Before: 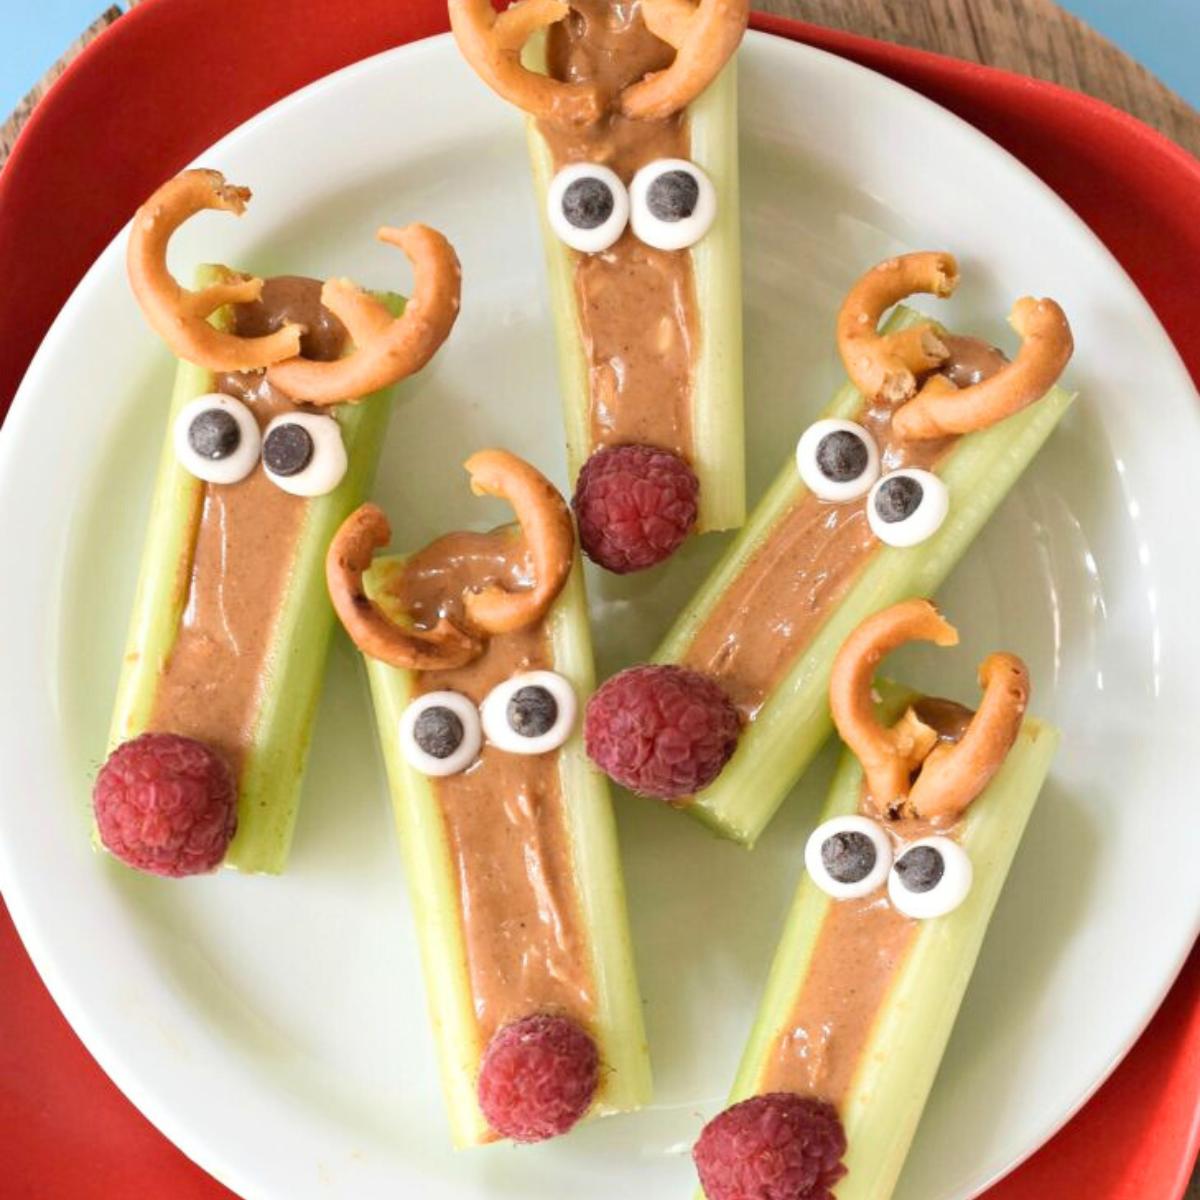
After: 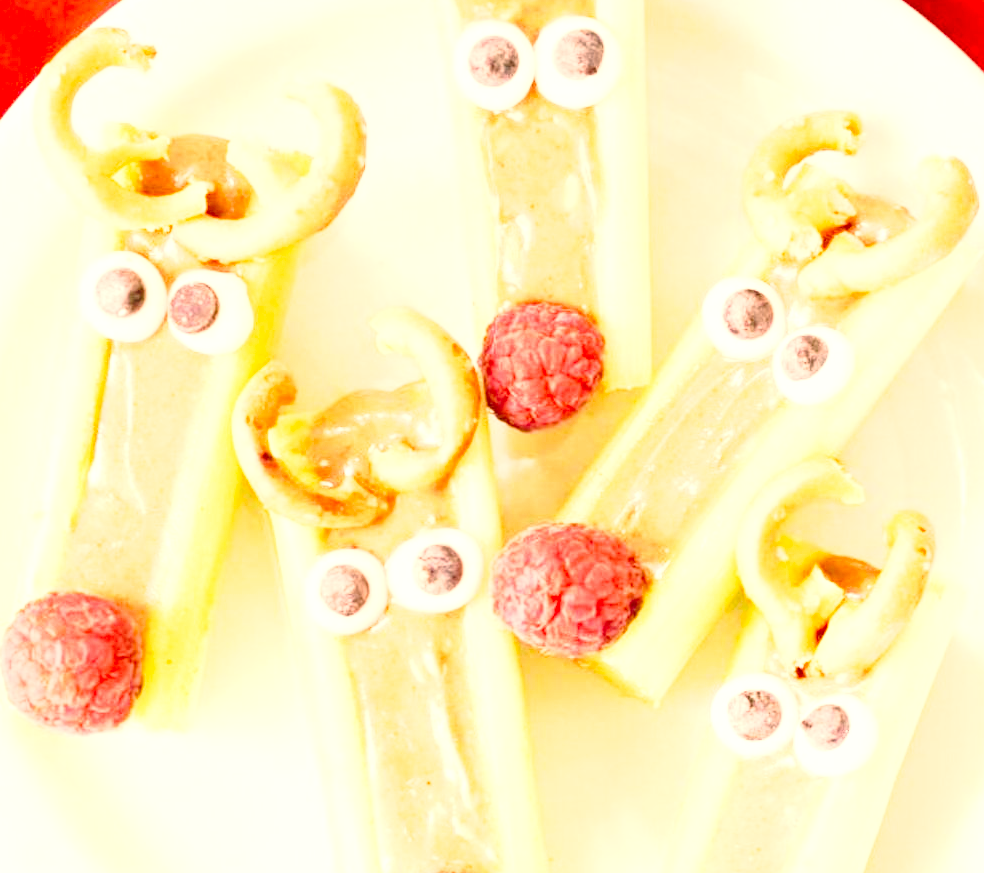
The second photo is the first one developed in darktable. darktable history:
exposure: black level correction 0.001, exposure 1.84 EV, compensate highlight preservation false
crop: left 7.856%, top 11.836%, right 10.12%, bottom 15.387%
base curve: curves: ch0 [(0, 0) (0.028, 0.03) (0.121, 0.232) (0.46, 0.748) (0.859, 0.968) (1, 1)], preserve colors none
color correction: highlights a* 17.88, highlights b* 18.79
